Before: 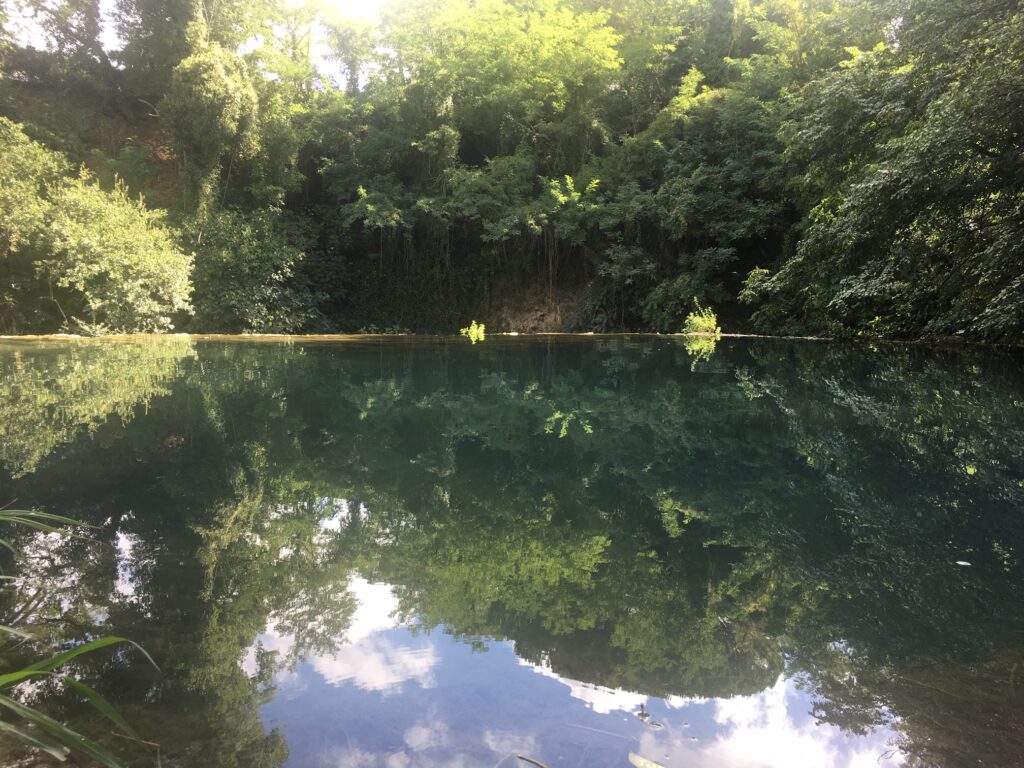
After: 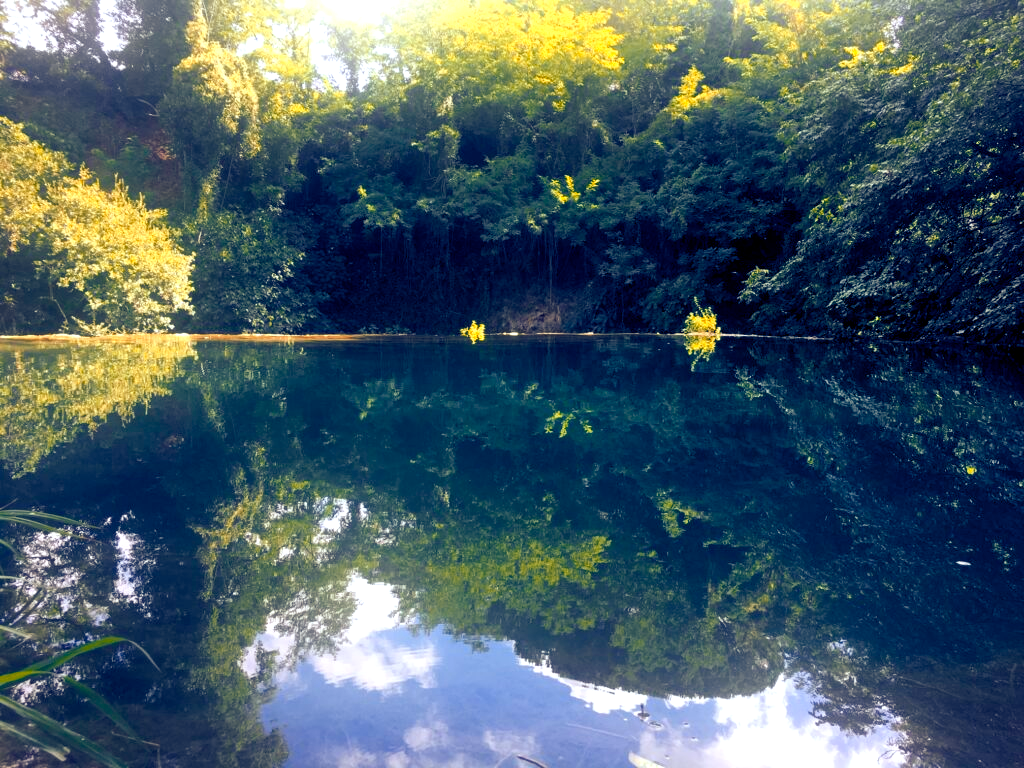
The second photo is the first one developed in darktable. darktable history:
color zones: curves: ch1 [(0.24, 0.629) (0.75, 0.5)]; ch2 [(0.255, 0.454) (0.745, 0.491)], mix 102.12%
color balance rgb: shadows lift › luminance -41.13%, shadows lift › chroma 14.13%, shadows lift › hue 260°, power › luminance -3.76%, power › chroma 0.56%, power › hue 40.37°, highlights gain › luminance 16.81%, highlights gain › chroma 2.94%, highlights gain › hue 260°, global offset › luminance -0.29%, global offset › chroma 0.31%, global offset › hue 260°, perceptual saturation grading › global saturation 20%, perceptual saturation grading › highlights -13.92%, perceptual saturation grading › shadows 50%
